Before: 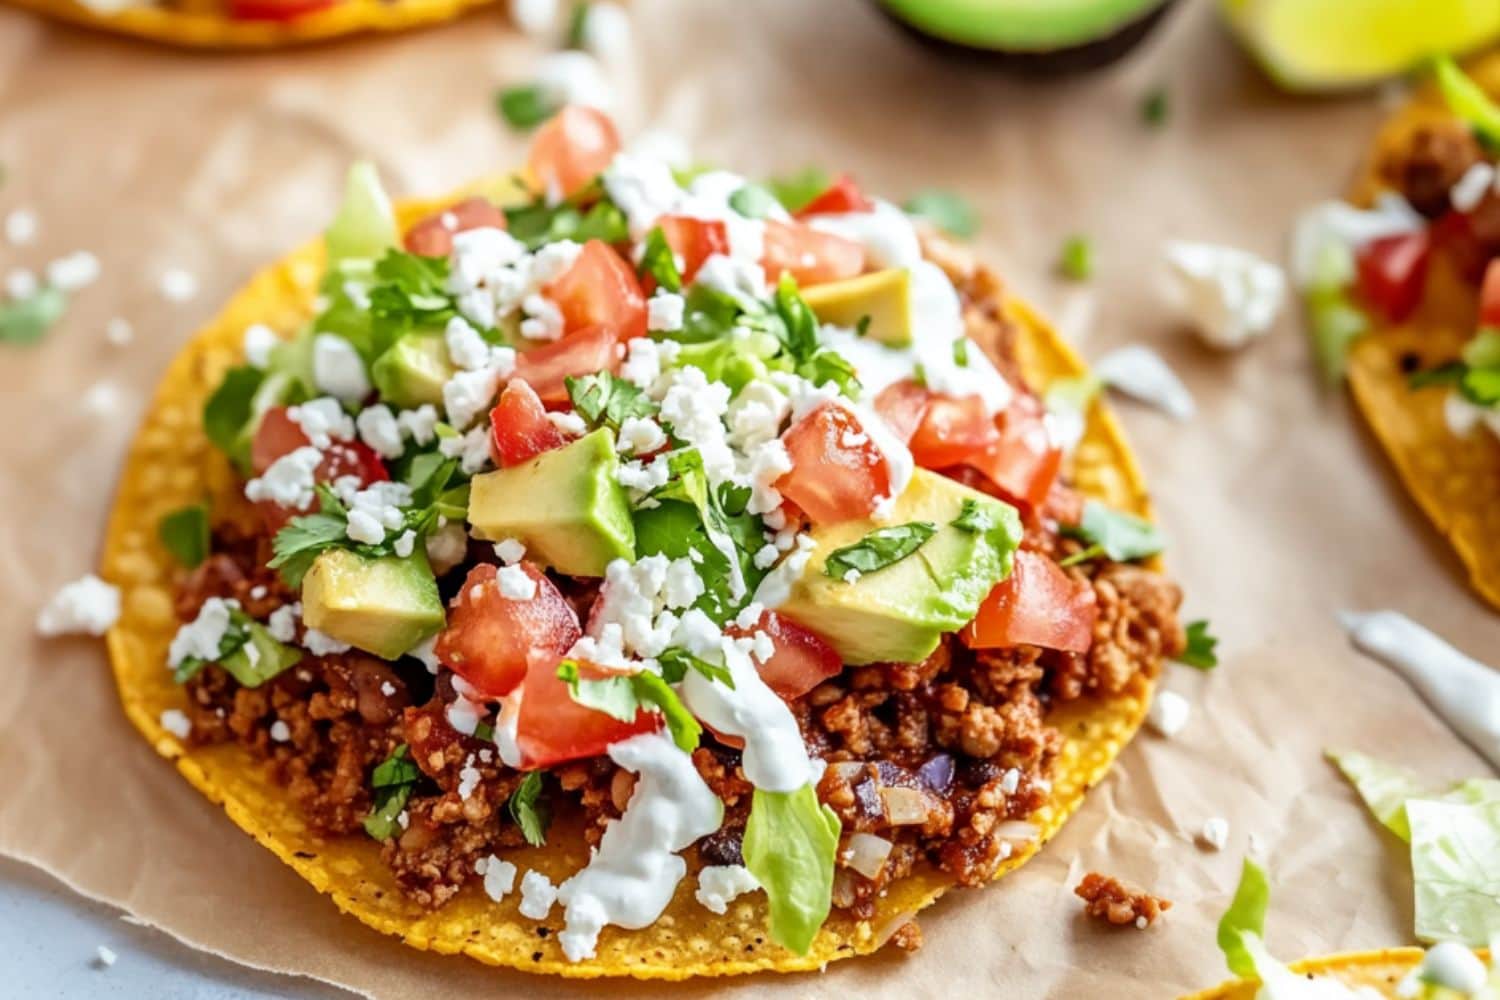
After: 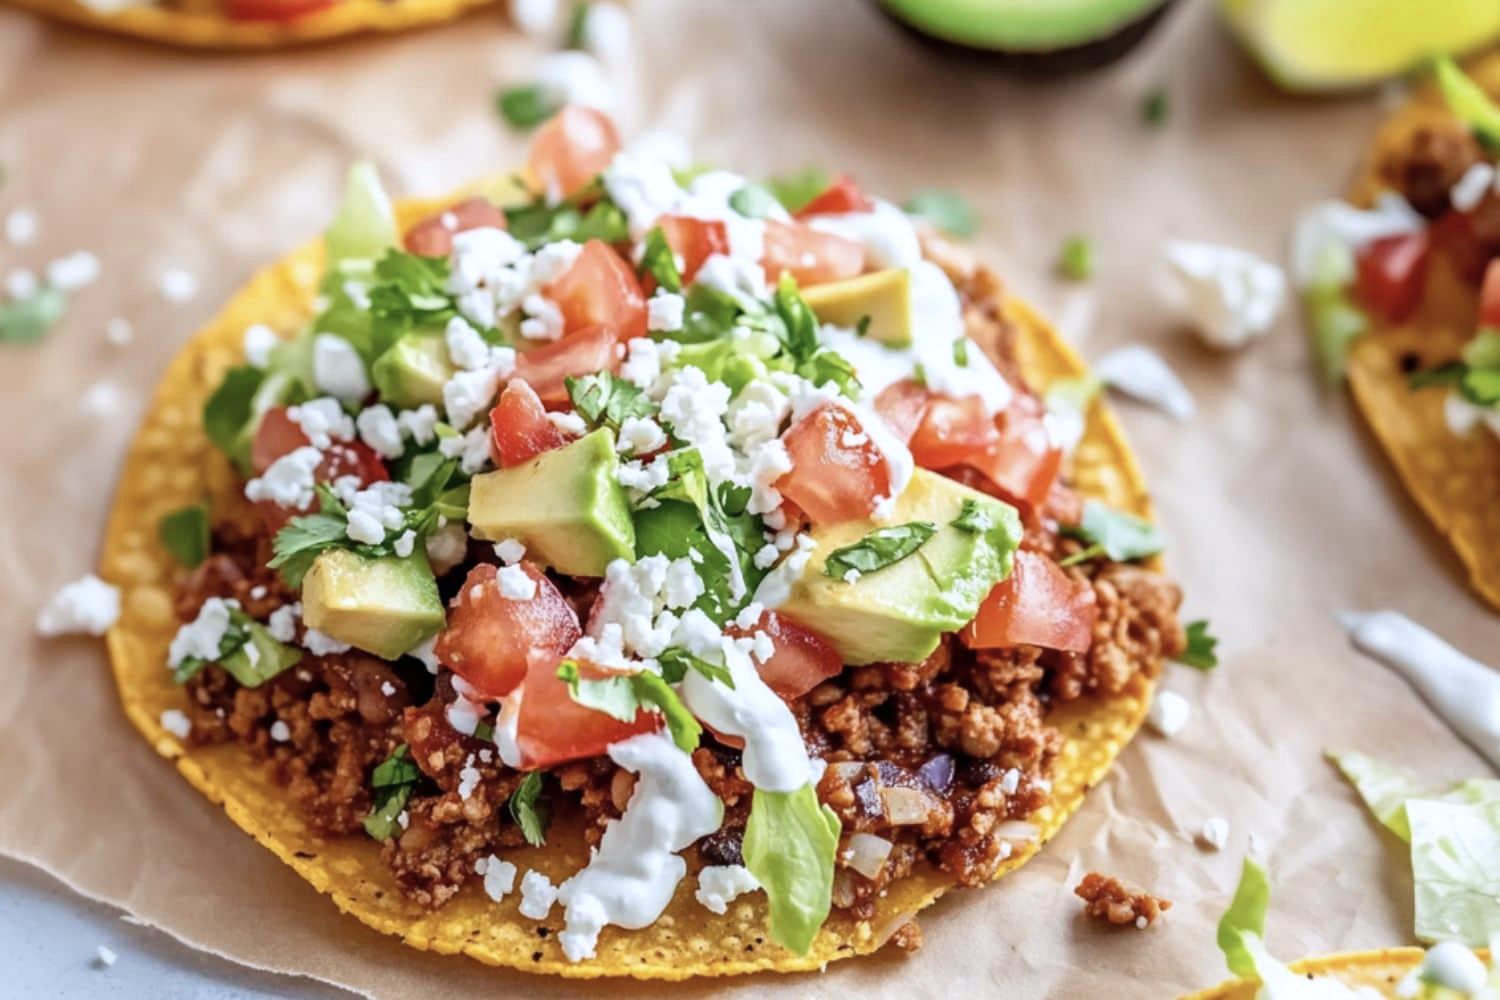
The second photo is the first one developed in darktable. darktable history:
color calibration: illuminant as shot in camera, x 0.358, y 0.373, temperature 4628.91 K
contrast brightness saturation: saturation -0.17
